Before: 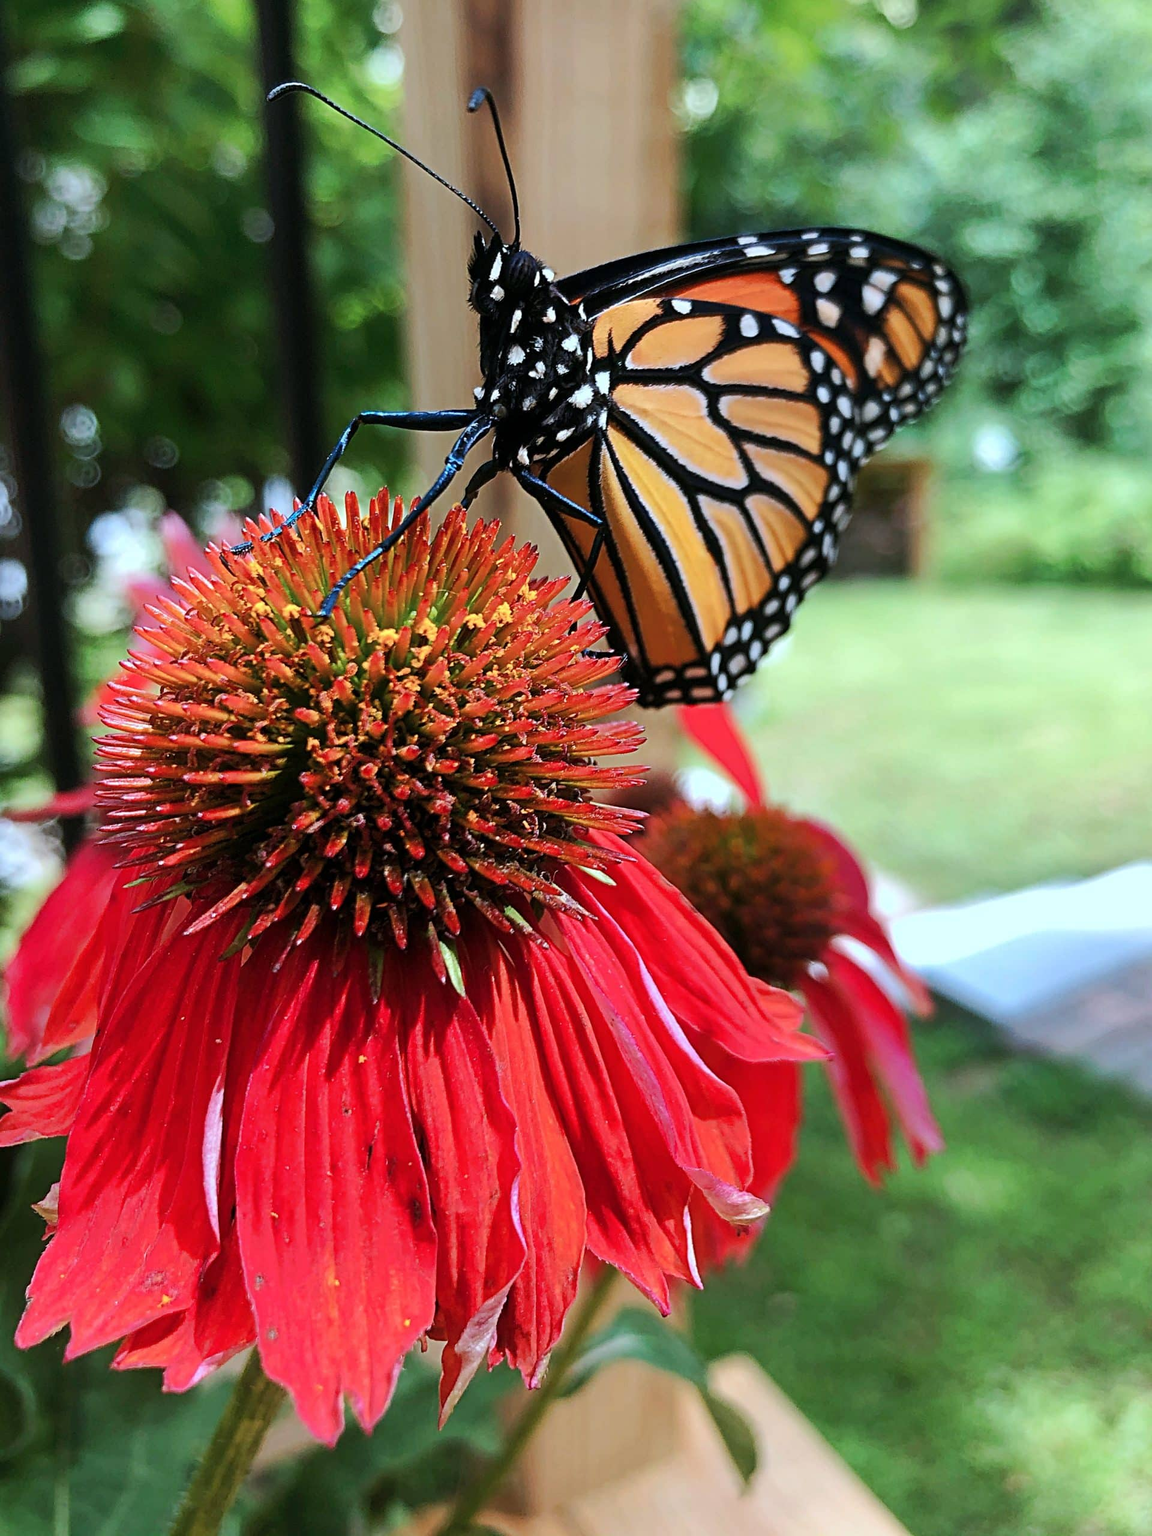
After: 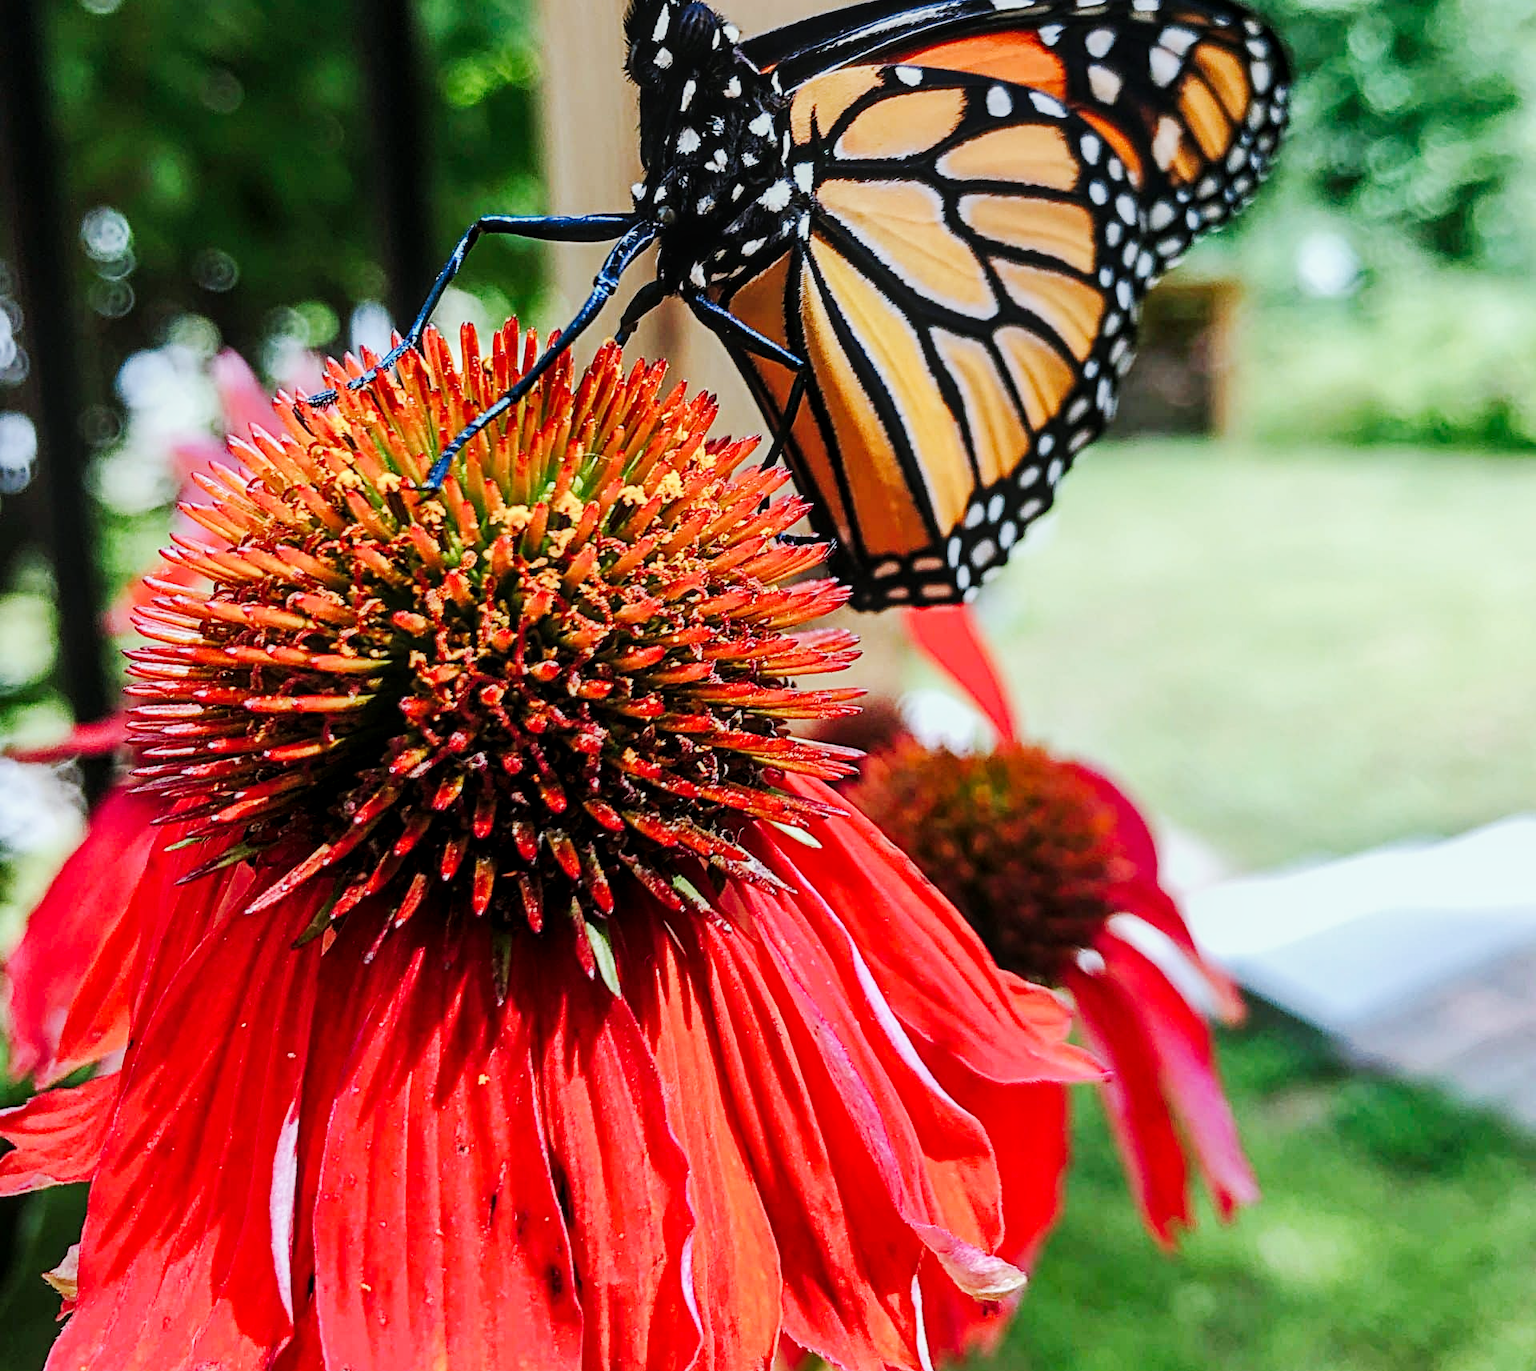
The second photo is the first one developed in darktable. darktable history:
crop: top 16.286%, bottom 16.746%
tone curve: curves: ch0 [(0, 0) (0.11, 0.081) (0.256, 0.259) (0.398, 0.475) (0.498, 0.611) (0.65, 0.757) (0.835, 0.883) (1, 0.961)]; ch1 [(0, 0) (0.346, 0.307) (0.408, 0.369) (0.453, 0.457) (0.482, 0.479) (0.502, 0.498) (0.521, 0.51) (0.553, 0.554) (0.618, 0.65) (0.693, 0.727) (1, 1)]; ch2 [(0, 0) (0.358, 0.362) (0.434, 0.46) (0.485, 0.494) (0.5, 0.494) (0.511, 0.508) (0.537, 0.55) (0.579, 0.599) (0.621, 0.693) (1, 1)], preserve colors none
local contrast: on, module defaults
